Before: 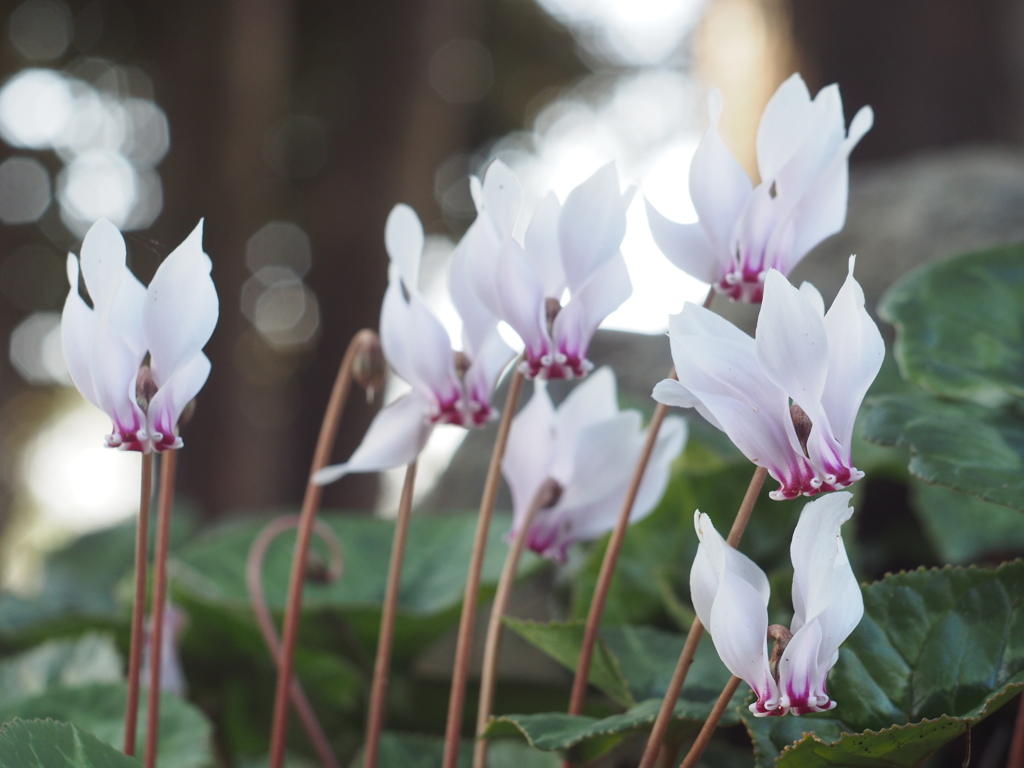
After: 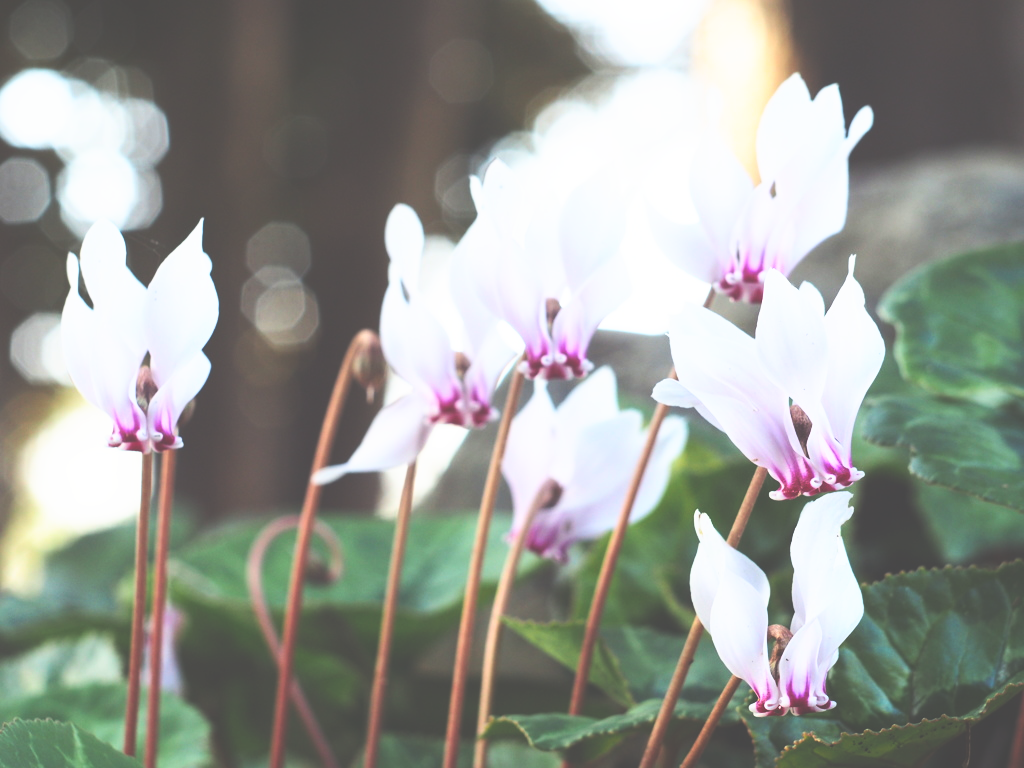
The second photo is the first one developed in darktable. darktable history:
base curve: curves: ch0 [(0, 0.036) (0.007, 0.037) (0.604, 0.887) (1, 1)], preserve colors none
exposure: black level correction -0.021, exposure -0.039 EV, compensate highlight preservation false
contrast brightness saturation: contrast 0.199, brightness 0.156, saturation 0.227
